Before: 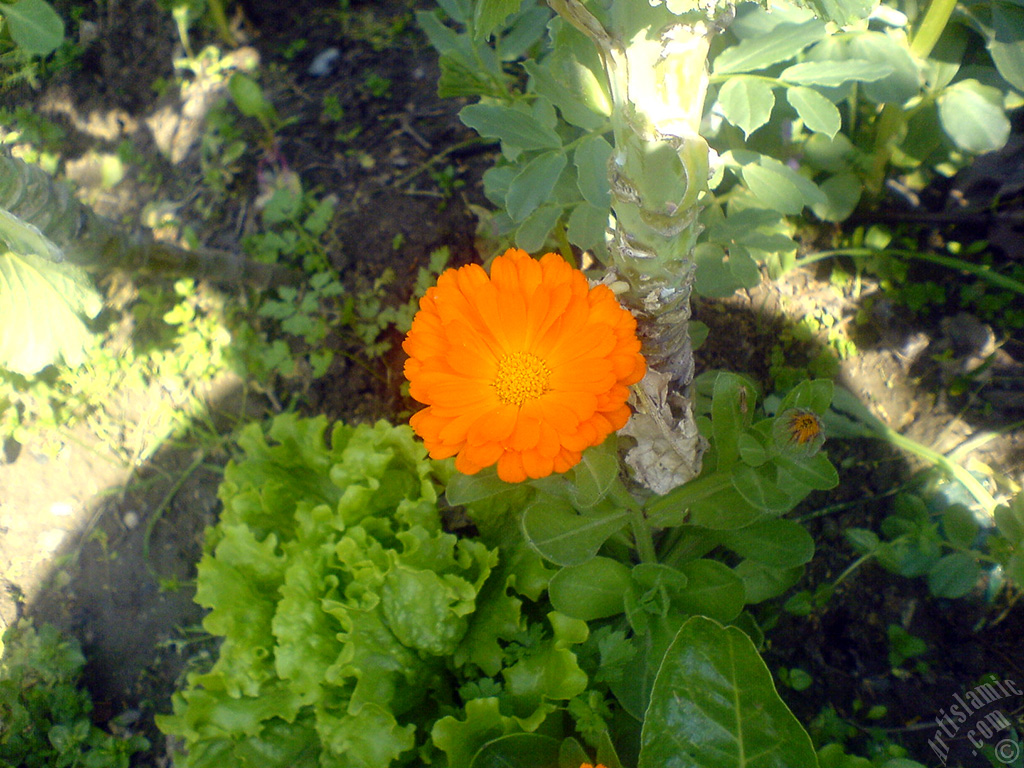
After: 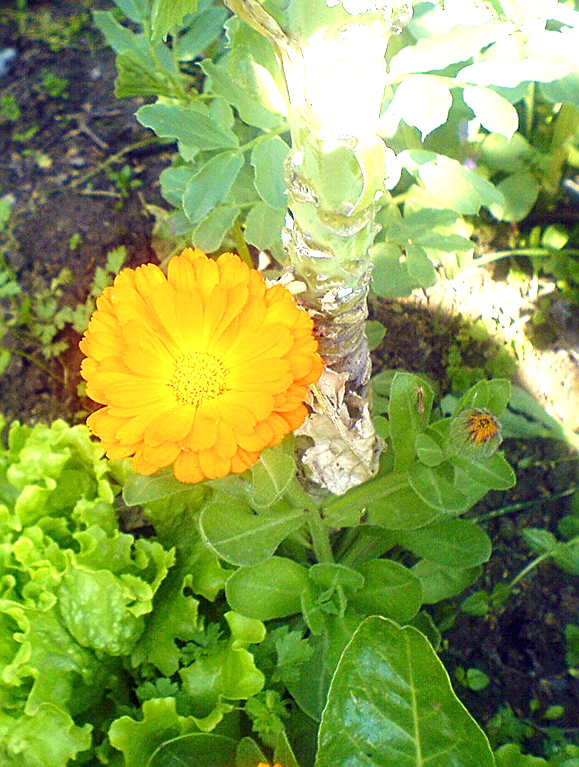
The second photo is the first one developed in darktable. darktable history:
crop: left 31.572%, top 0.011%, right 11.871%
exposure: black level correction 0, exposure 1.409 EV, compensate highlight preservation false
velvia: on, module defaults
sharpen: on, module defaults
